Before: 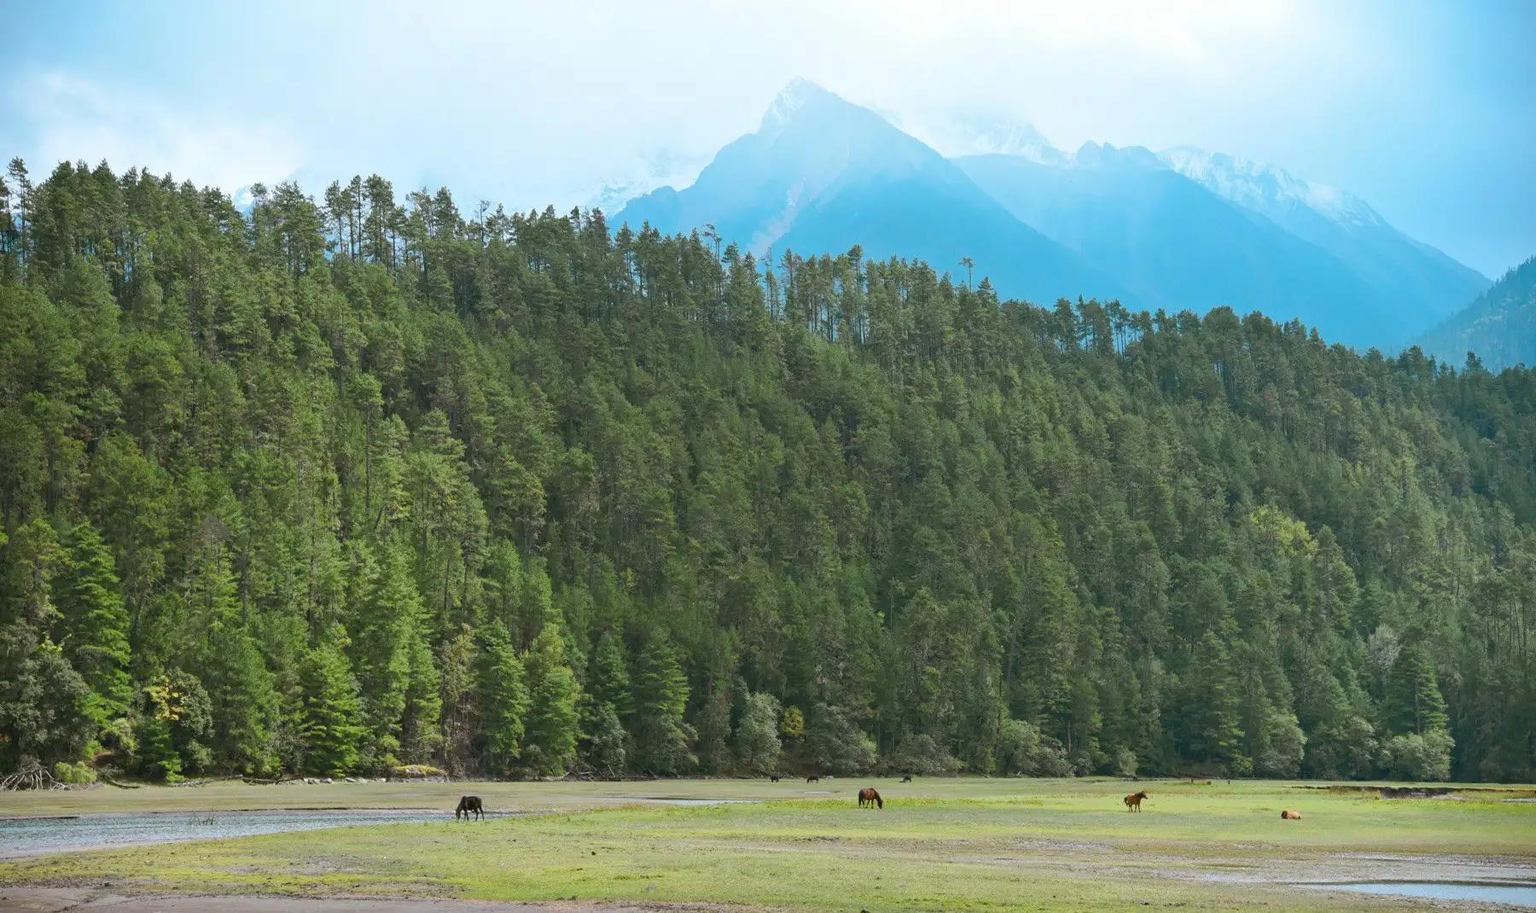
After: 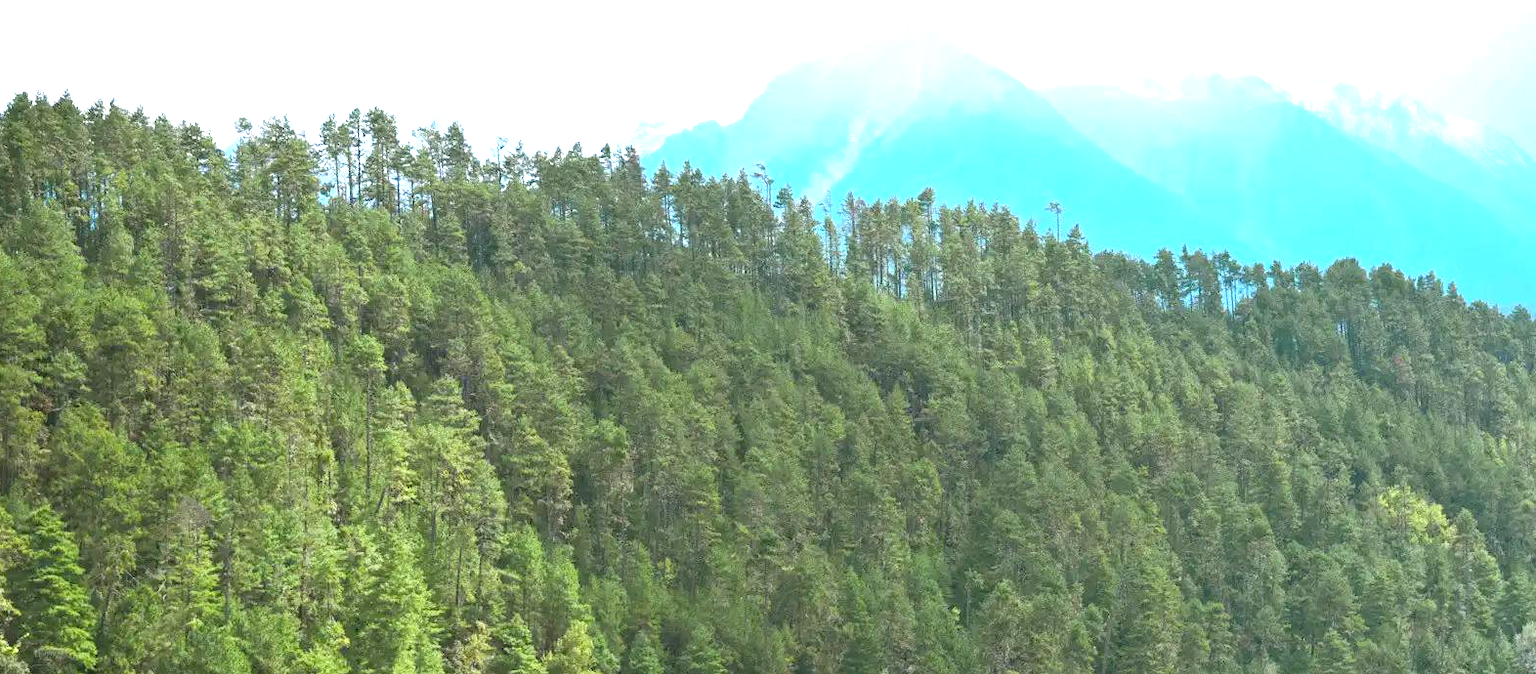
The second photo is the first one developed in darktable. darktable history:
crop: left 3.015%, top 8.969%, right 9.647%, bottom 26.457%
exposure: black level correction 0.001, exposure 1.129 EV, compensate exposure bias true, compensate highlight preservation false
